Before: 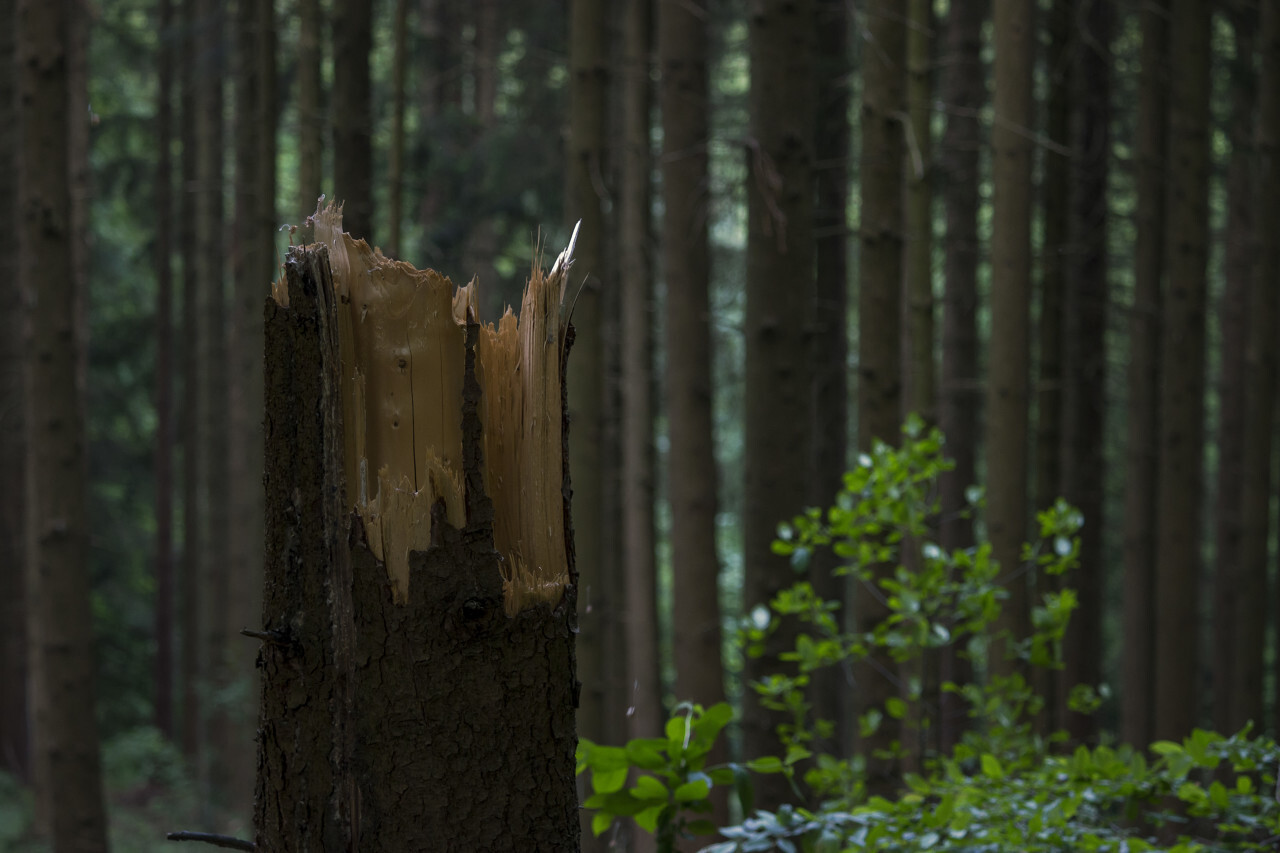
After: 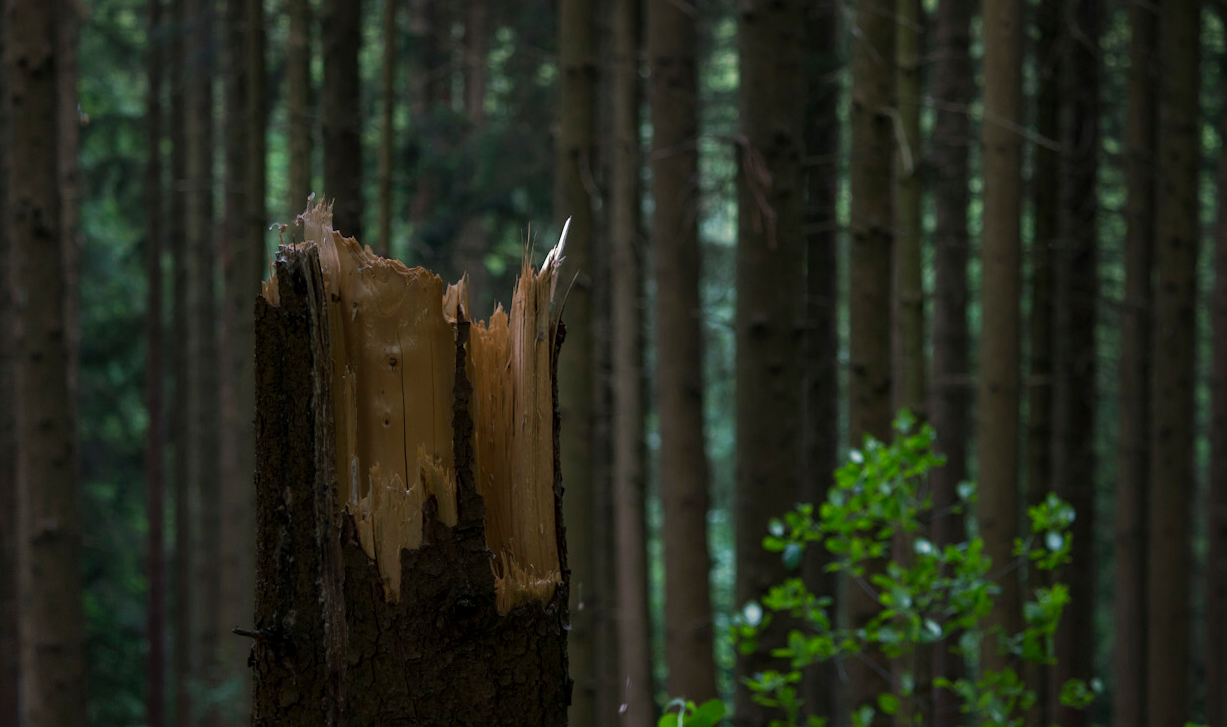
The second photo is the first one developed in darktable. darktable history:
crop and rotate: angle 0.279°, left 0.371%, right 2.993%, bottom 14.067%
